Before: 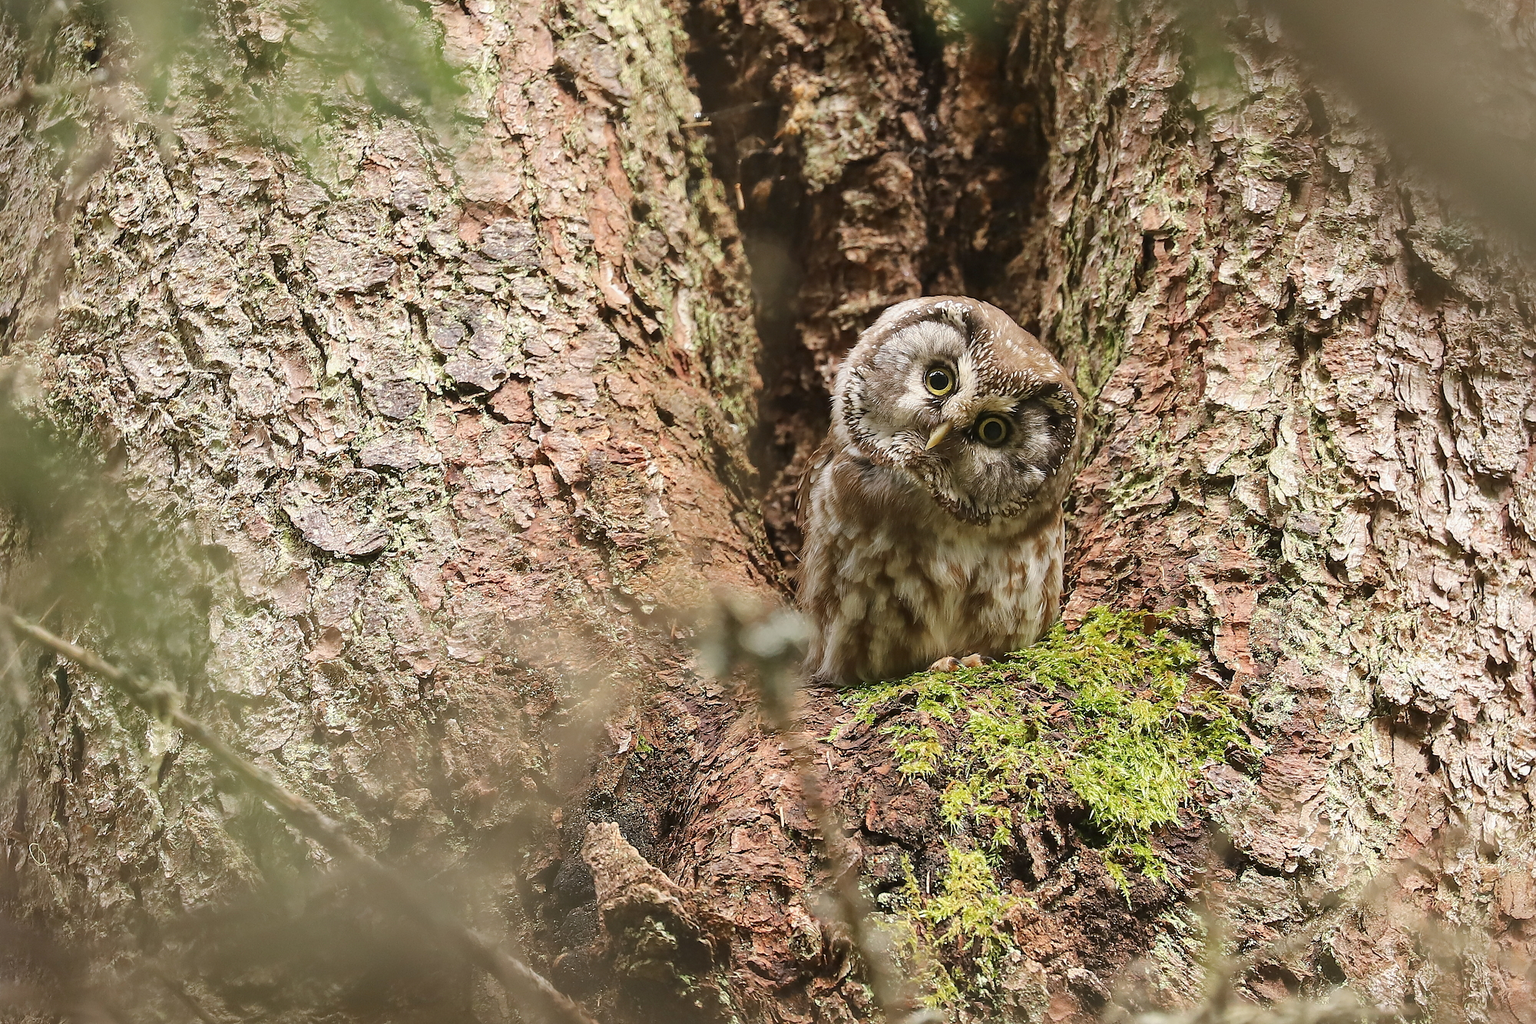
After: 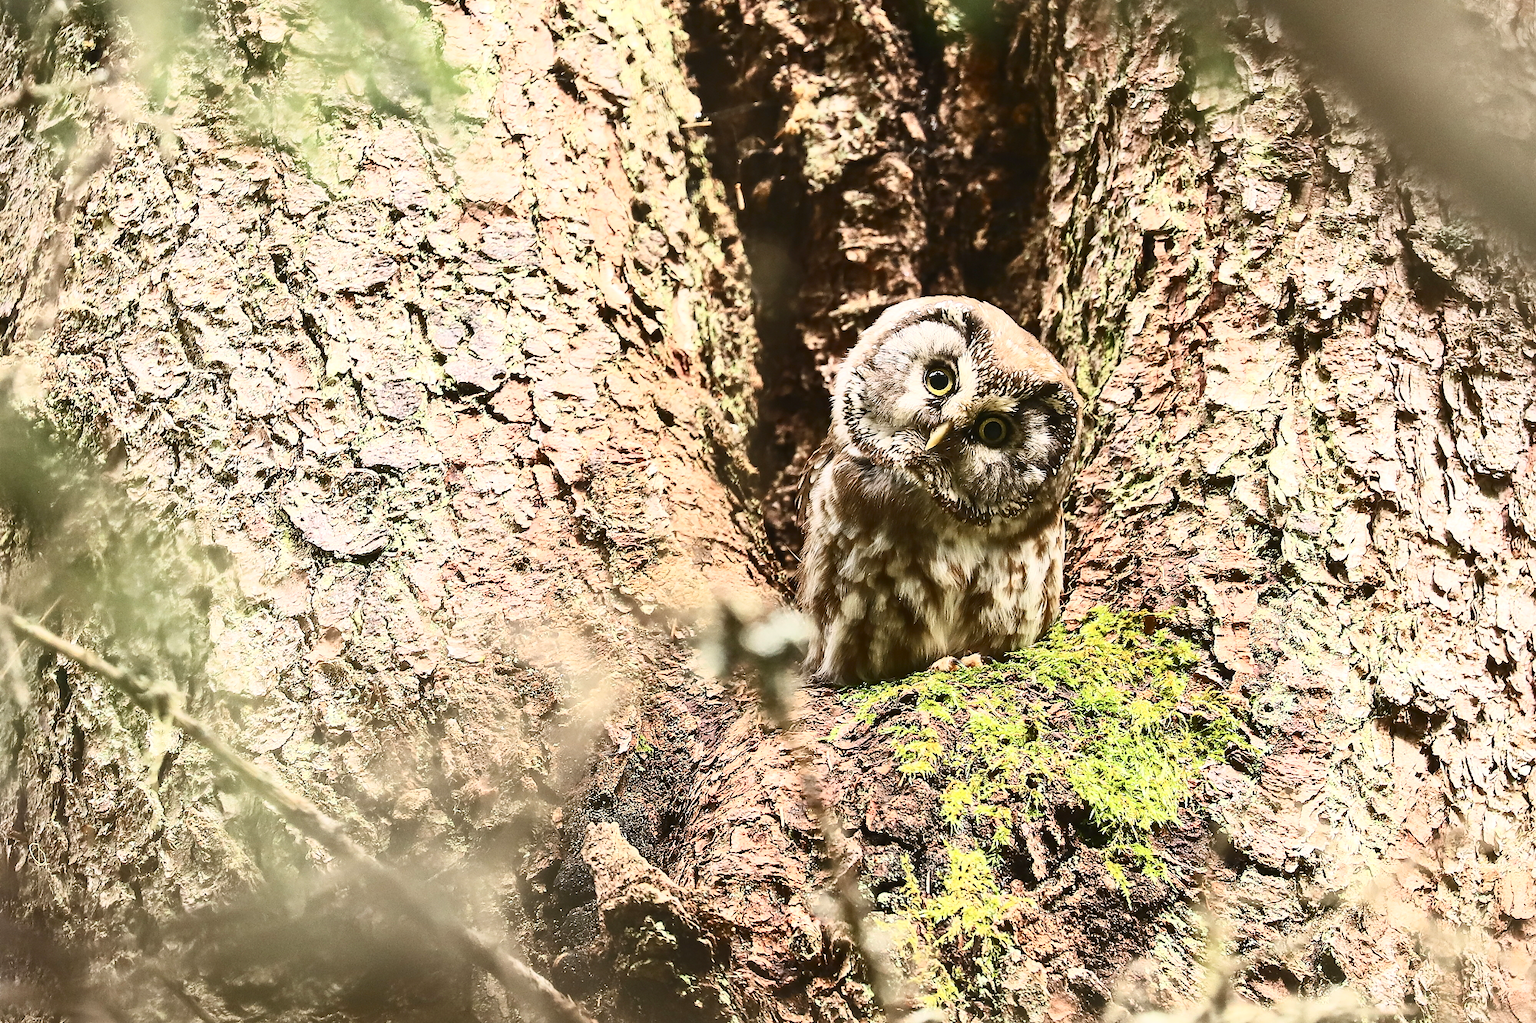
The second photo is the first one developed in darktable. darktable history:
white balance: emerald 1
contrast brightness saturation: contrast 0.62, brightness 0.34, saturation 0.14
